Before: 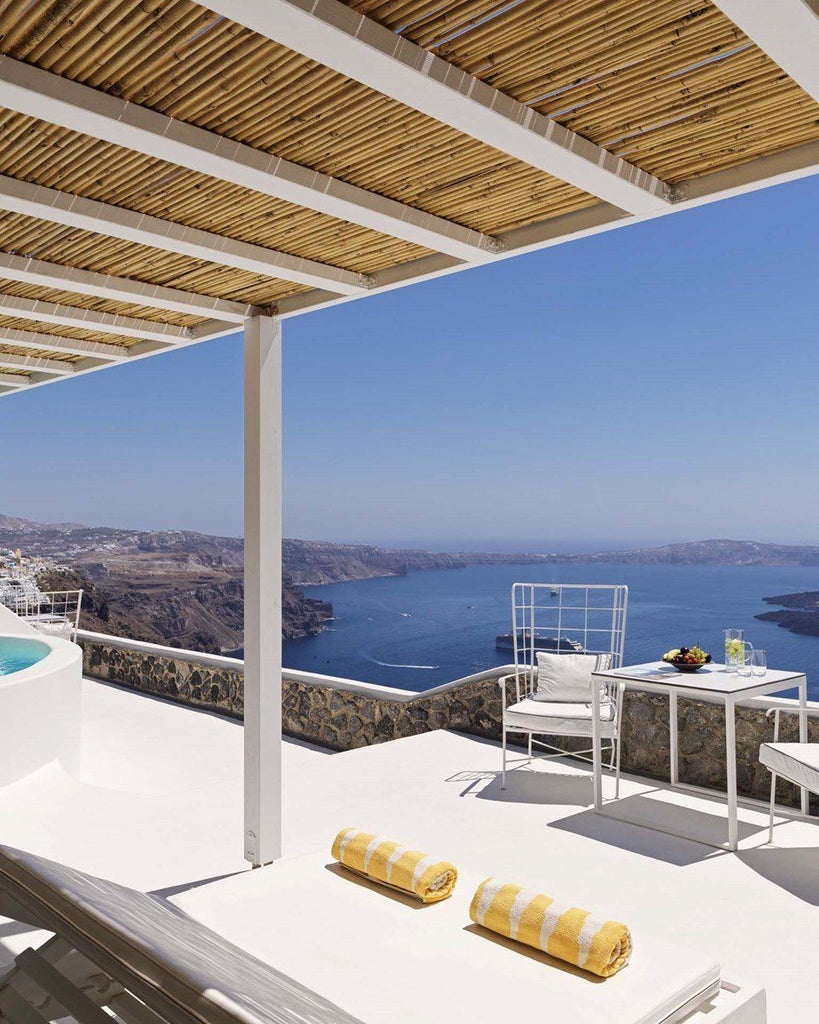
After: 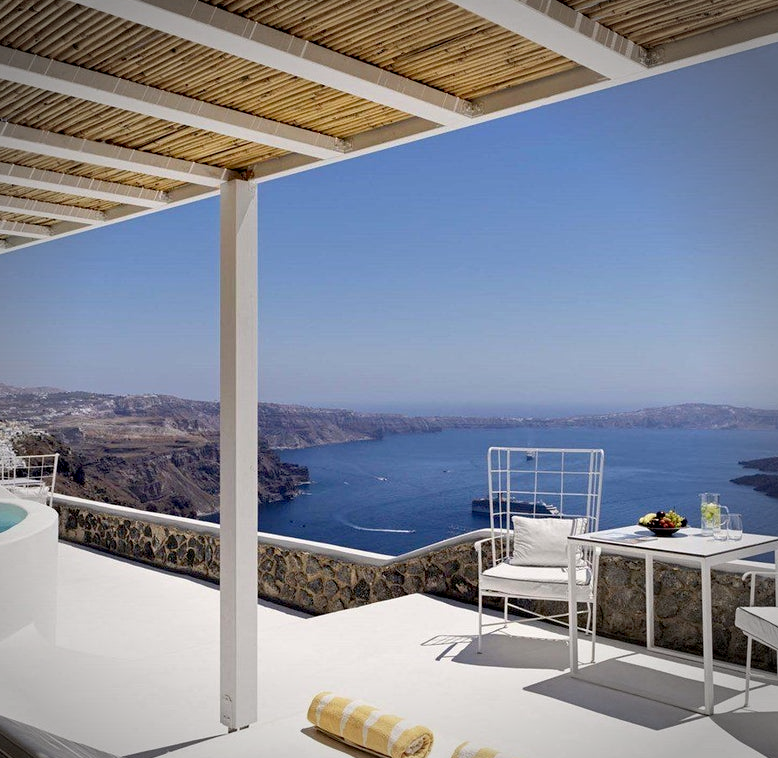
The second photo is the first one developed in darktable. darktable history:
exposure: black level correction 0.016, exposure -0.009 EV, compensate highlight preservation false
crop and rotate: left 2.991%, top 13.302%, right 1.981%, bottom 12.636%
vignetting: width/height ratio 1.094
